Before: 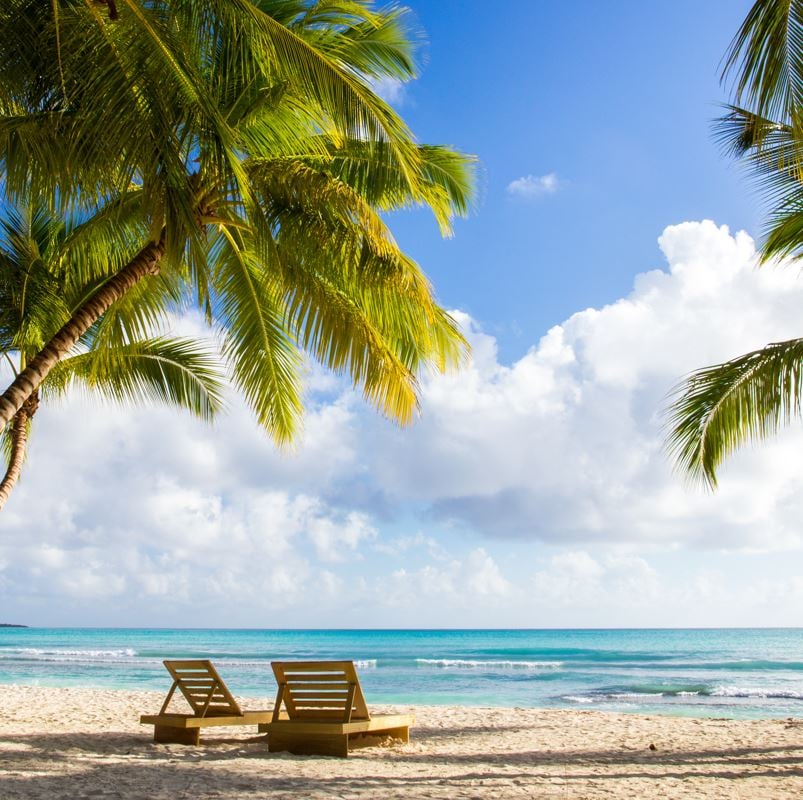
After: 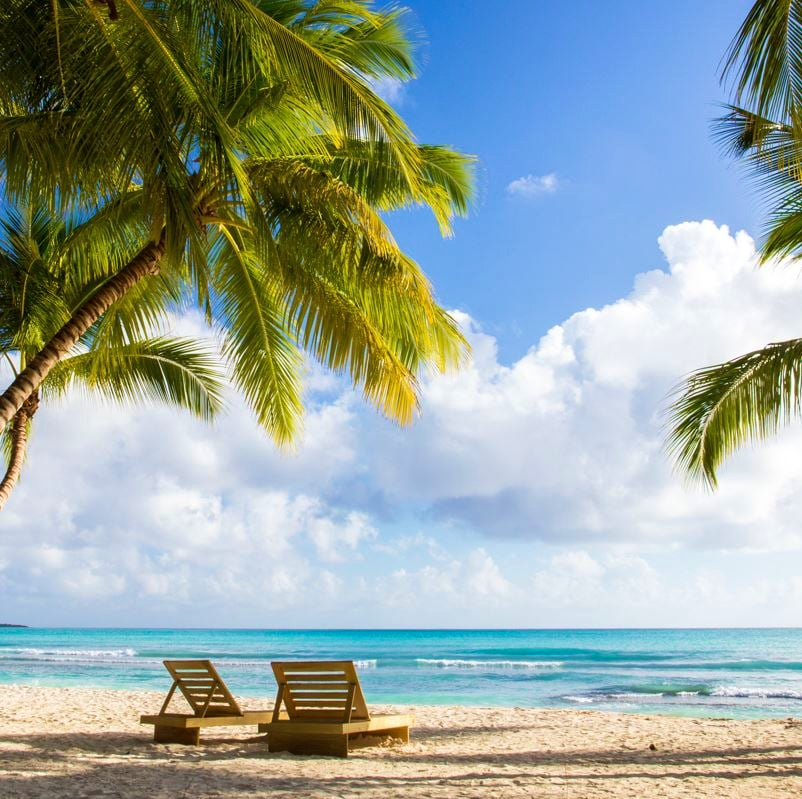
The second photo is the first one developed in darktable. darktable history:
exposure: compensate highlight preservation false
velvia: on, module defaults
